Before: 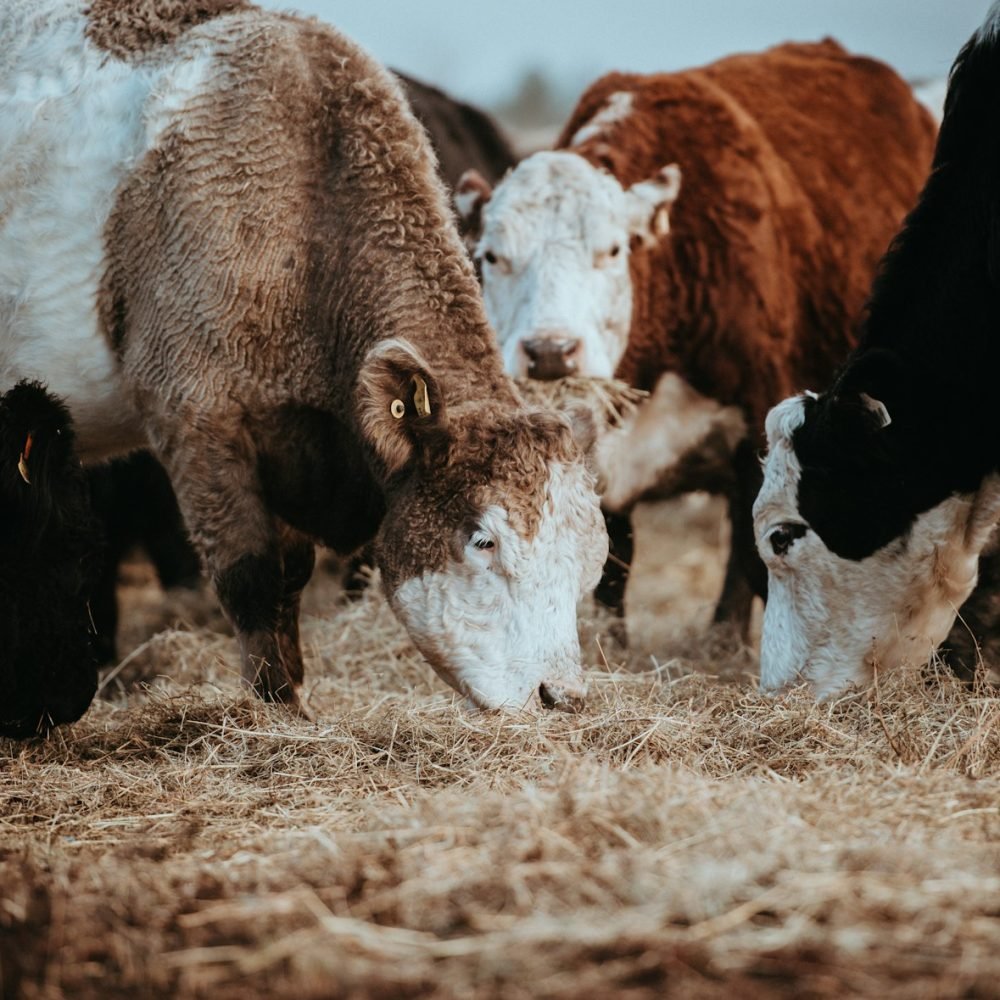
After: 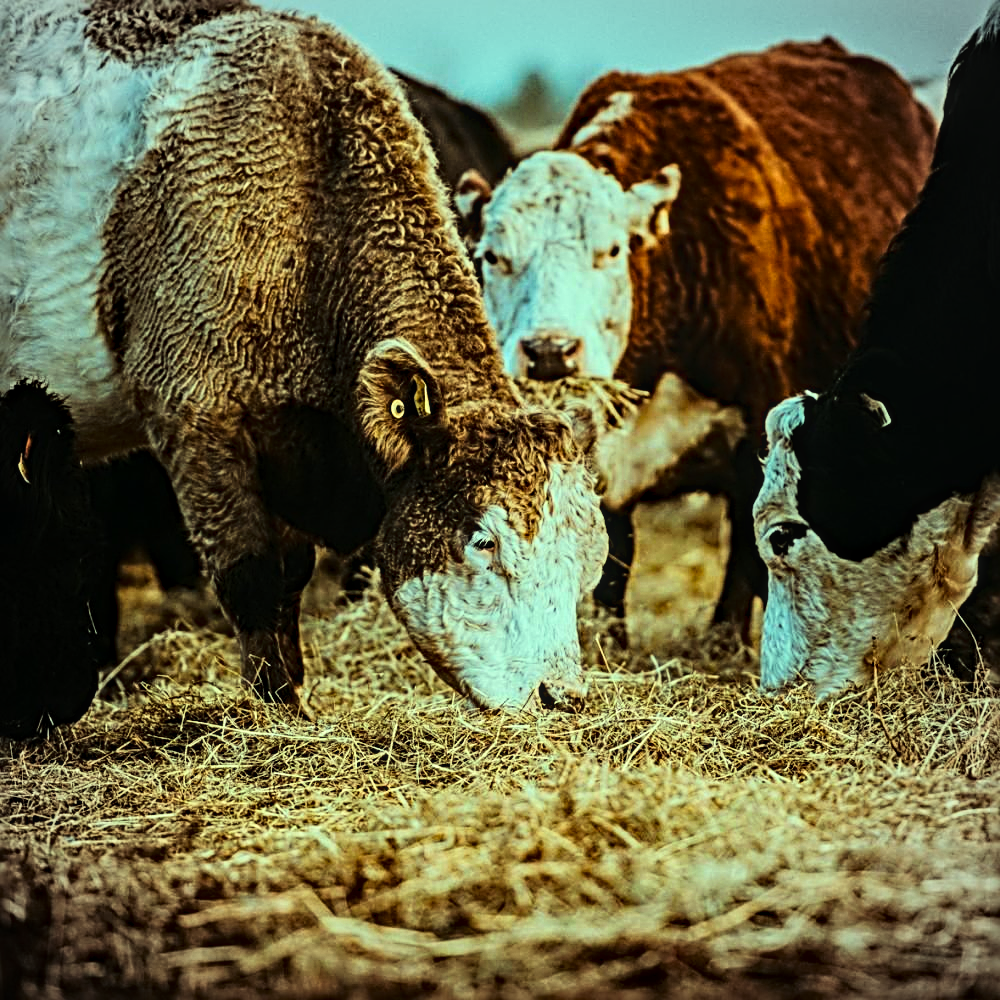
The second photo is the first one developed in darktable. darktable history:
haze removal: strength 0.296, distance 0.248, compatibility mode true
local contrast: on, module defaults
base curve: preserve colors none
contrast brightness saturation: saturation -0.066
tone curve: curves: ch0 [(0, 0) (0.003, 0.002) (0.011, 0.006) (0.025, 0.014) (0.044, 0.02) (0.069, 0.027) (0.1, 0.036) (0.136, 0.05) (0.177, 0.081) (0.224, 0.118) (0.277, 0.183) (0.335, 0.262) (0.399, 0.351) (0.468, 0.456) (0.543, 0.571) (0.623, 0.692) (0.709, 0.795) (0.801, 0.88) (0.898, 0.948) (1, 1)], color space Lab, linked channels, preserve colors none
vignetting: brightness -0.218
color correction: highlights a* -11.2, highlights b* 9.9, saturation 1.72
sharpen: radius 3.741, amount 0.941
